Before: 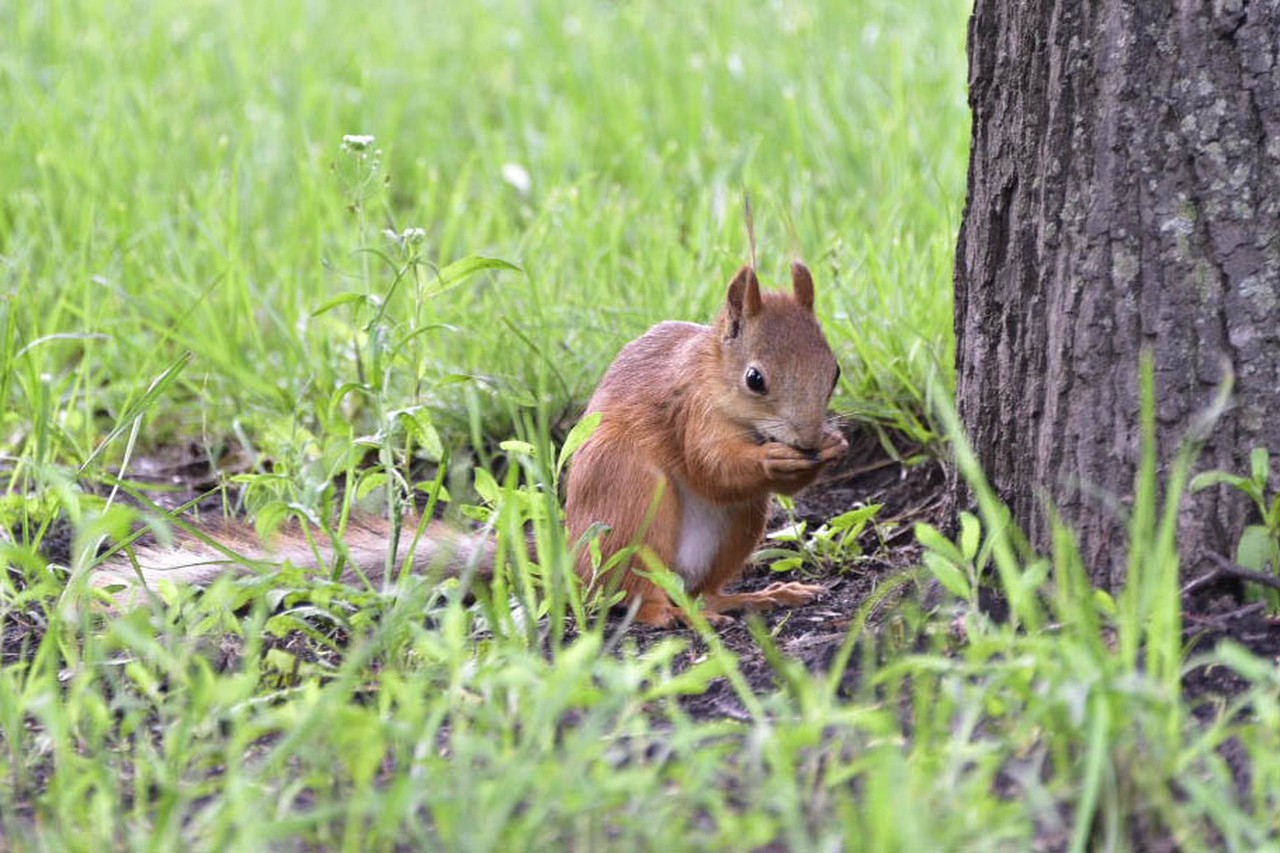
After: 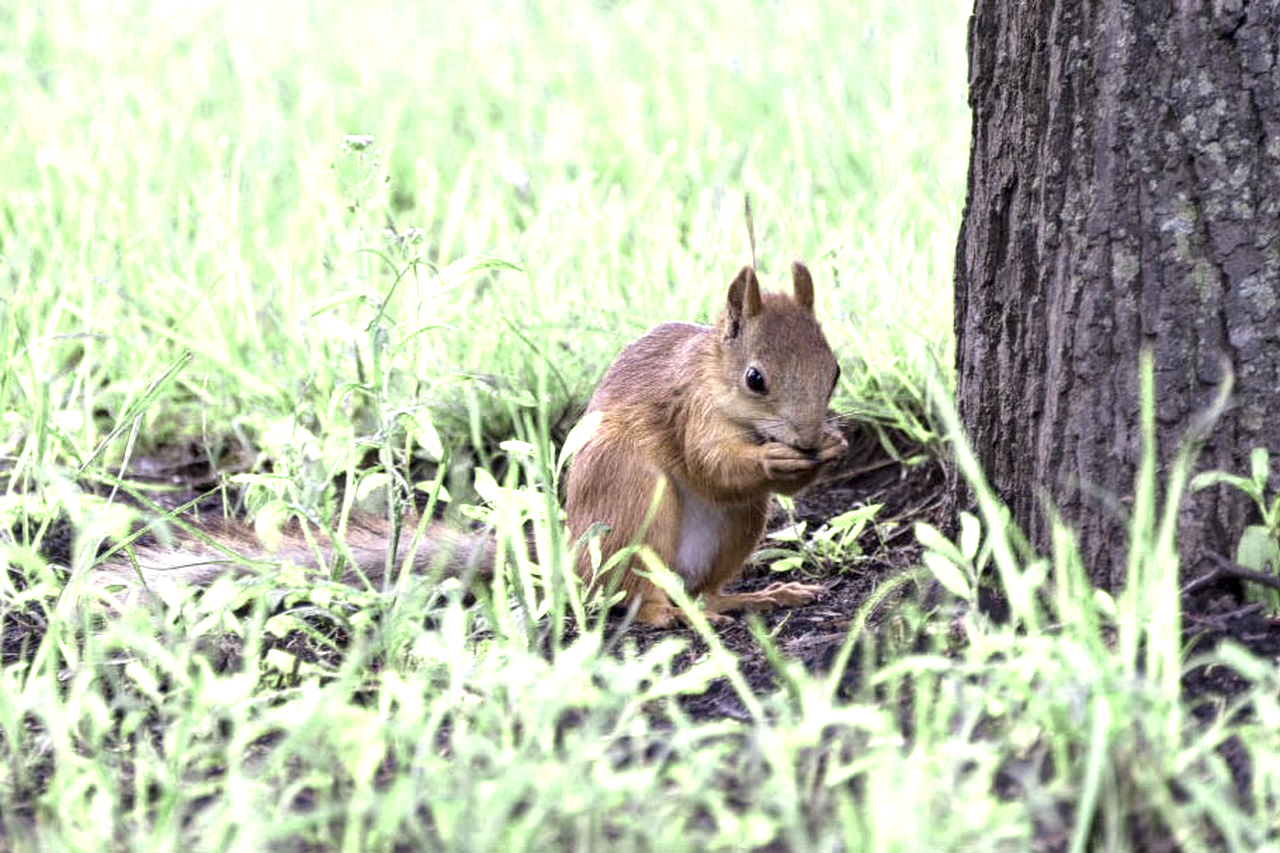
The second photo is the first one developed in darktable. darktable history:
local contrast: detail 130%
color balance rgb: linear chroma grading › global chroma 15%, perceptual saturation grading › global saturation 30%
color zones: curves: ch0 [(0.25, 0.667) (0.758, 0.368)]; ch1 [(0.215, 0.245) (0.761, 0.373)]; ch2 [(0.247, 0.554) (0.761, 0.436)]
